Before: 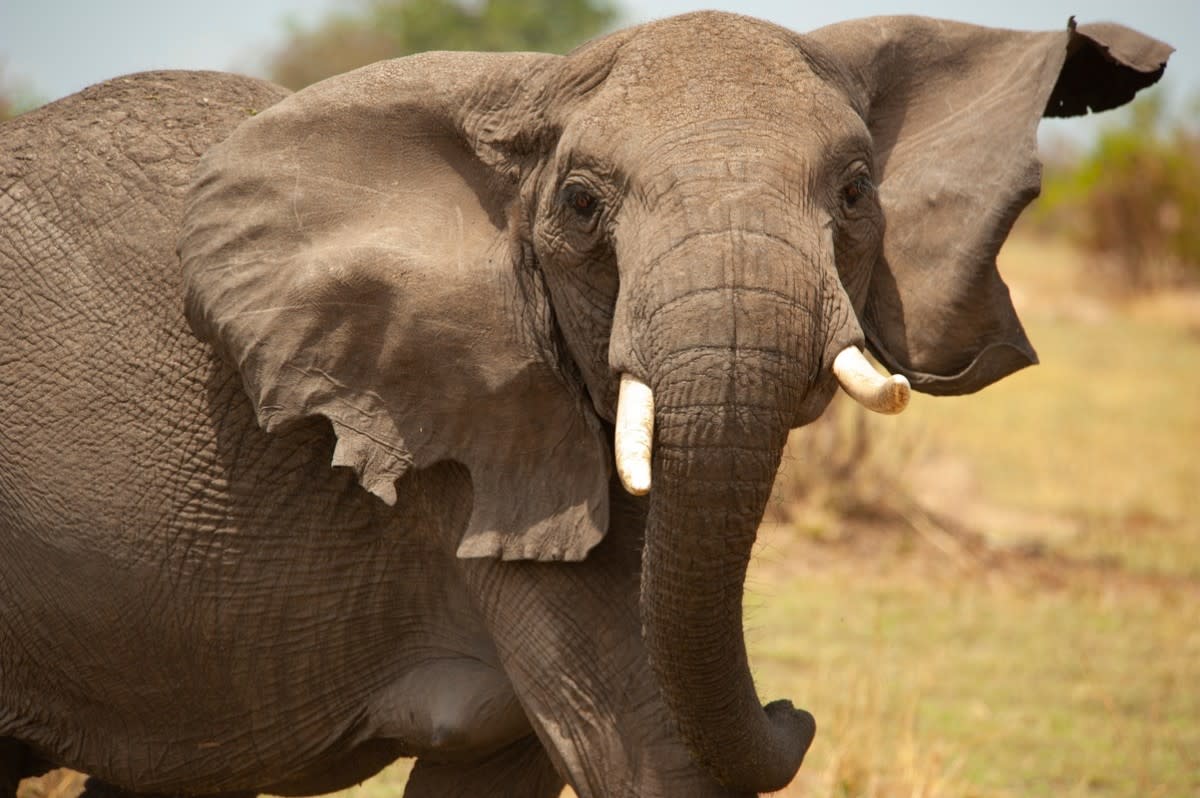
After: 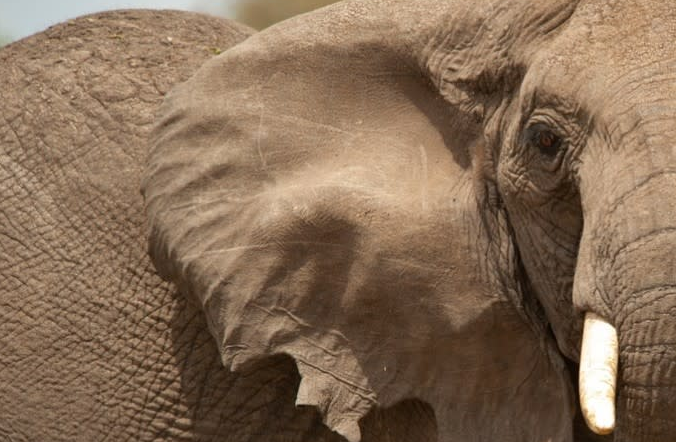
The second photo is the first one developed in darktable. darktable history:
crop and rotate: left 3.069%, top 7.654%, right 40.579%, bottom 36.924%
